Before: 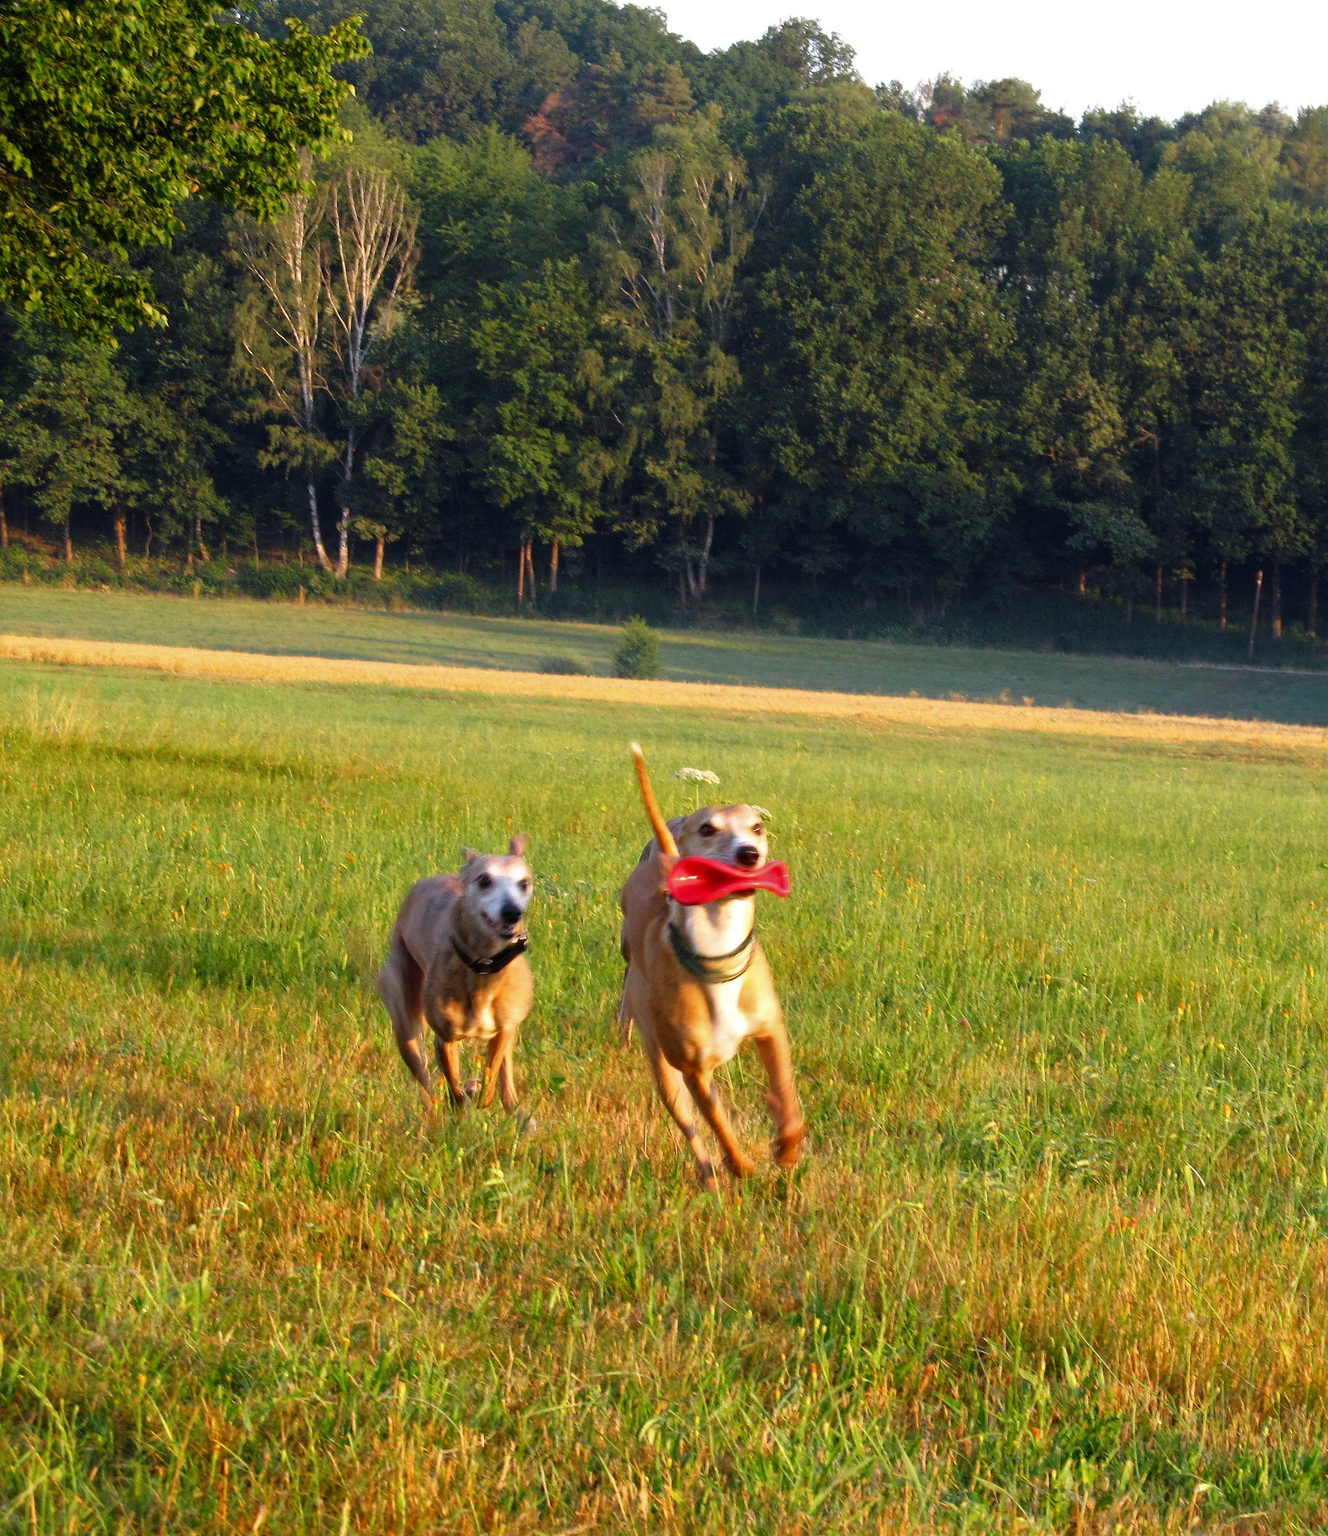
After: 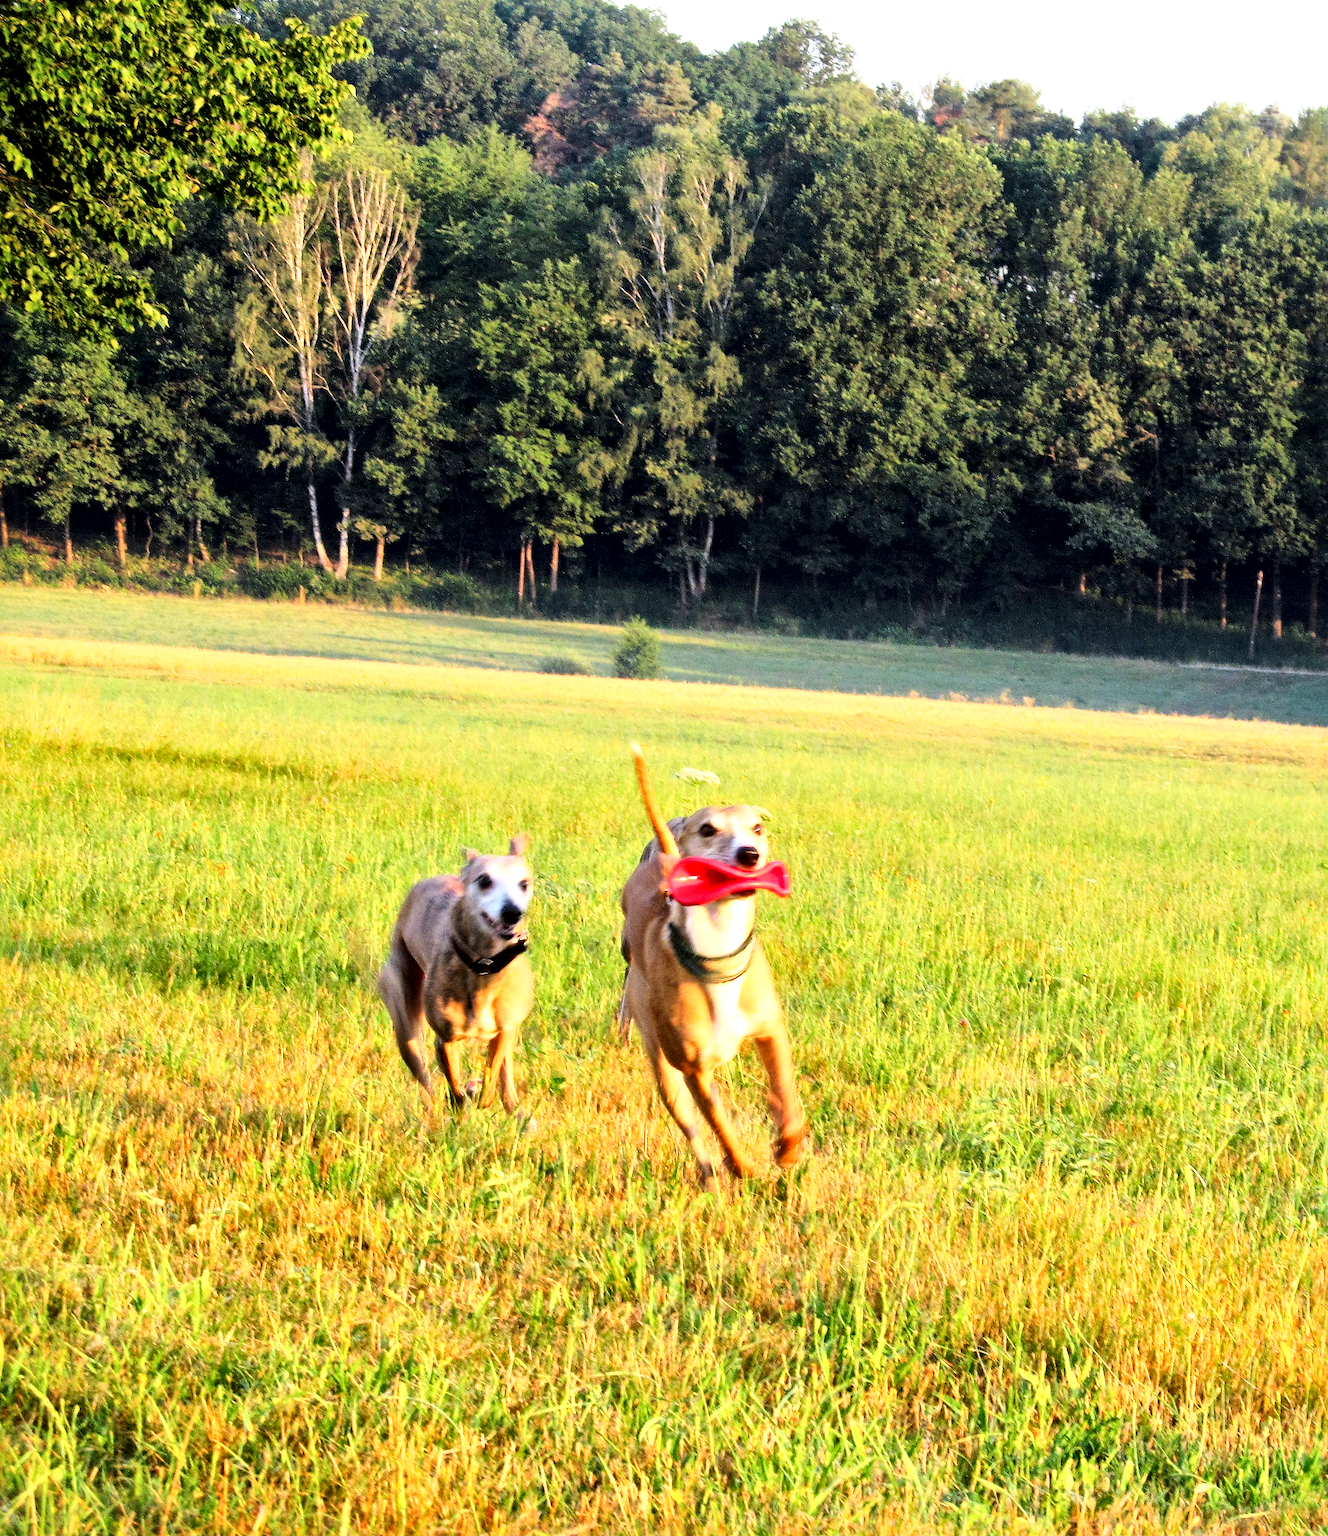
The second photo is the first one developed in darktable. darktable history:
base curve: curves: ch0 [(0, 0) (0, 0.001) (0.001, 0.001) (0.004, 0.002) (0.007, 0.004) (0.015, 0.013) (0.033, 0.045) (0.052, 0.096) (0.075, 0.17) (0.099, 0.241) (0.163, 0.42) (0.219, 0.55) (0.259, 0.616) (0.327, 0.722) (0.365, 0.765) (0.522, 0.873) (0.547, 0.881) (0.689, 0.919) (0.826, 0.952) (1, 1)]
local contrast: mode bilateral grid, contrast 26, coarseness 61, detail 152%, midtone range 0.2
